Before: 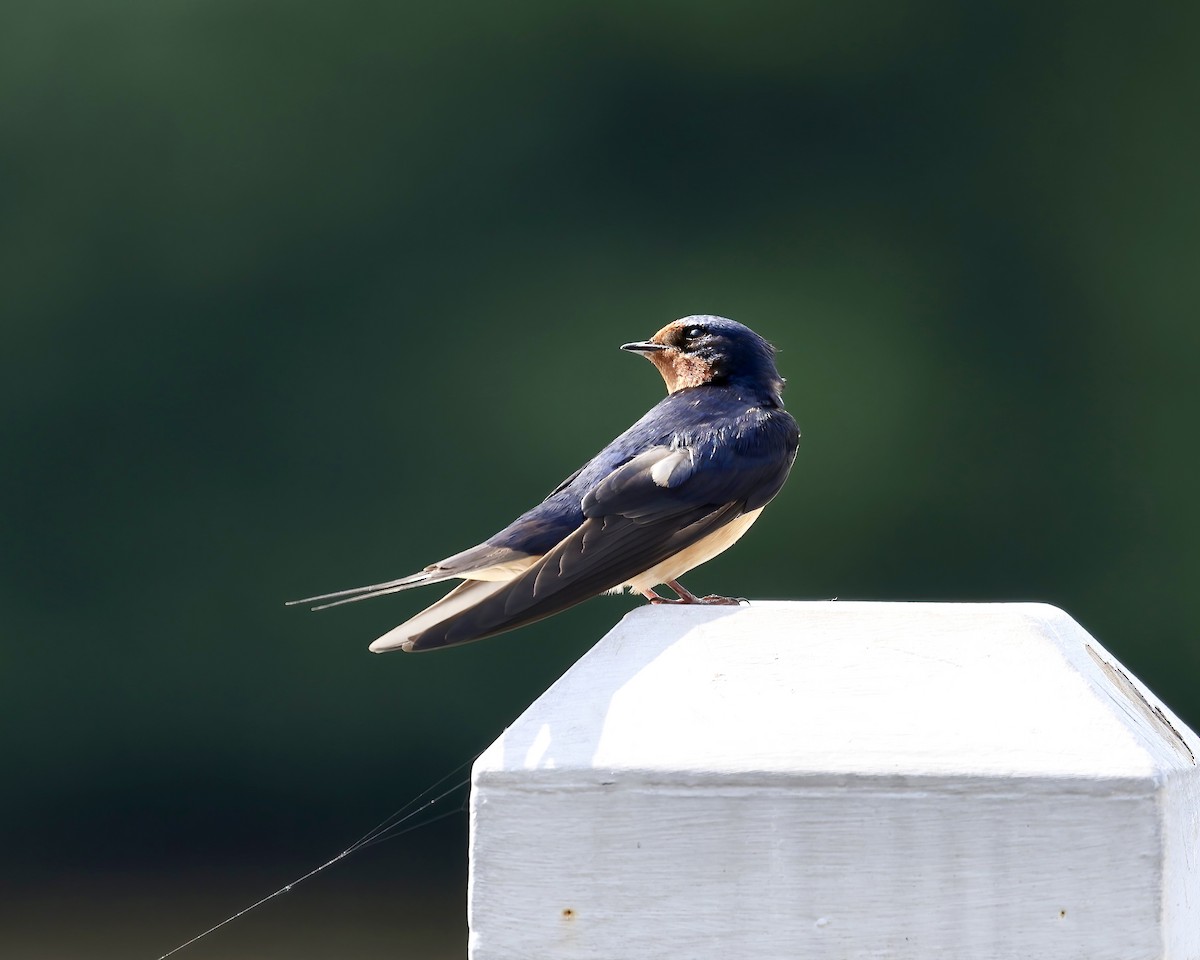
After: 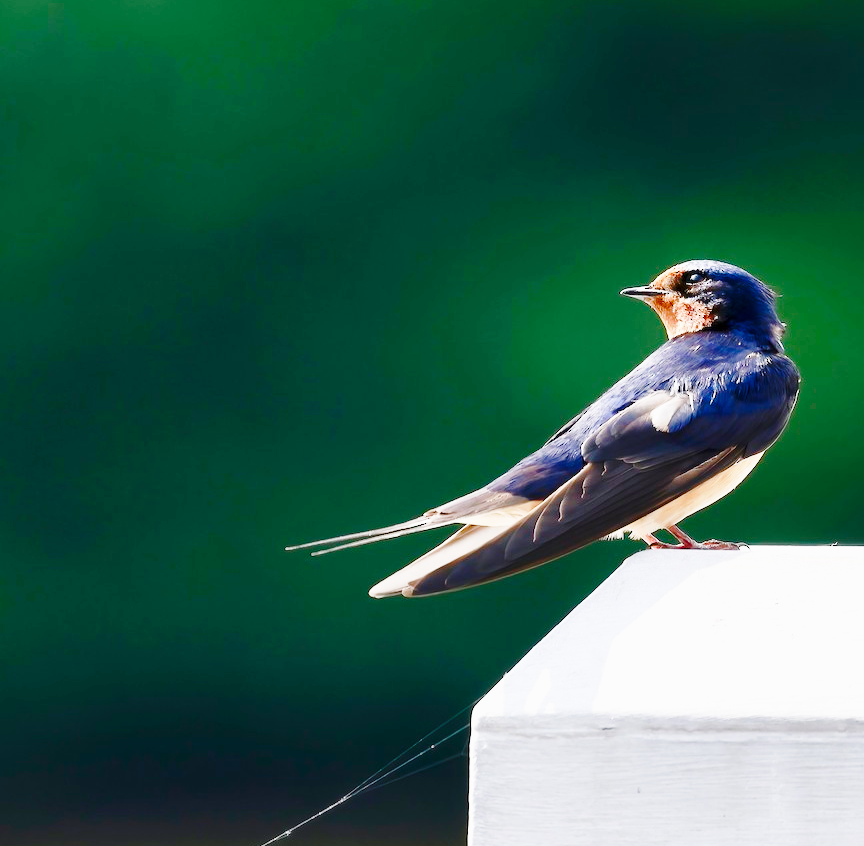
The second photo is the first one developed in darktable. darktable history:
color balance rgb: shadows lift › chroma 1%, shadows lift › hue 113°, highlights gain › chroma 0.2%, highlights gain › hue 333°, perceptual saturation grading › global saturation 20%, perceptual saturation grading › highlights -50%, perceptual saturation grading › shadows 25%, contrast -10%
crop: top 5.803%, right 27.864%, bottom 5.804%
base curve: curves: ch0 [(0, 0) (0.032, 0.037) (0.105, 0.228) (0.435, 0.76) (0.856, 0.983) (1, 1)], preserve colors none
